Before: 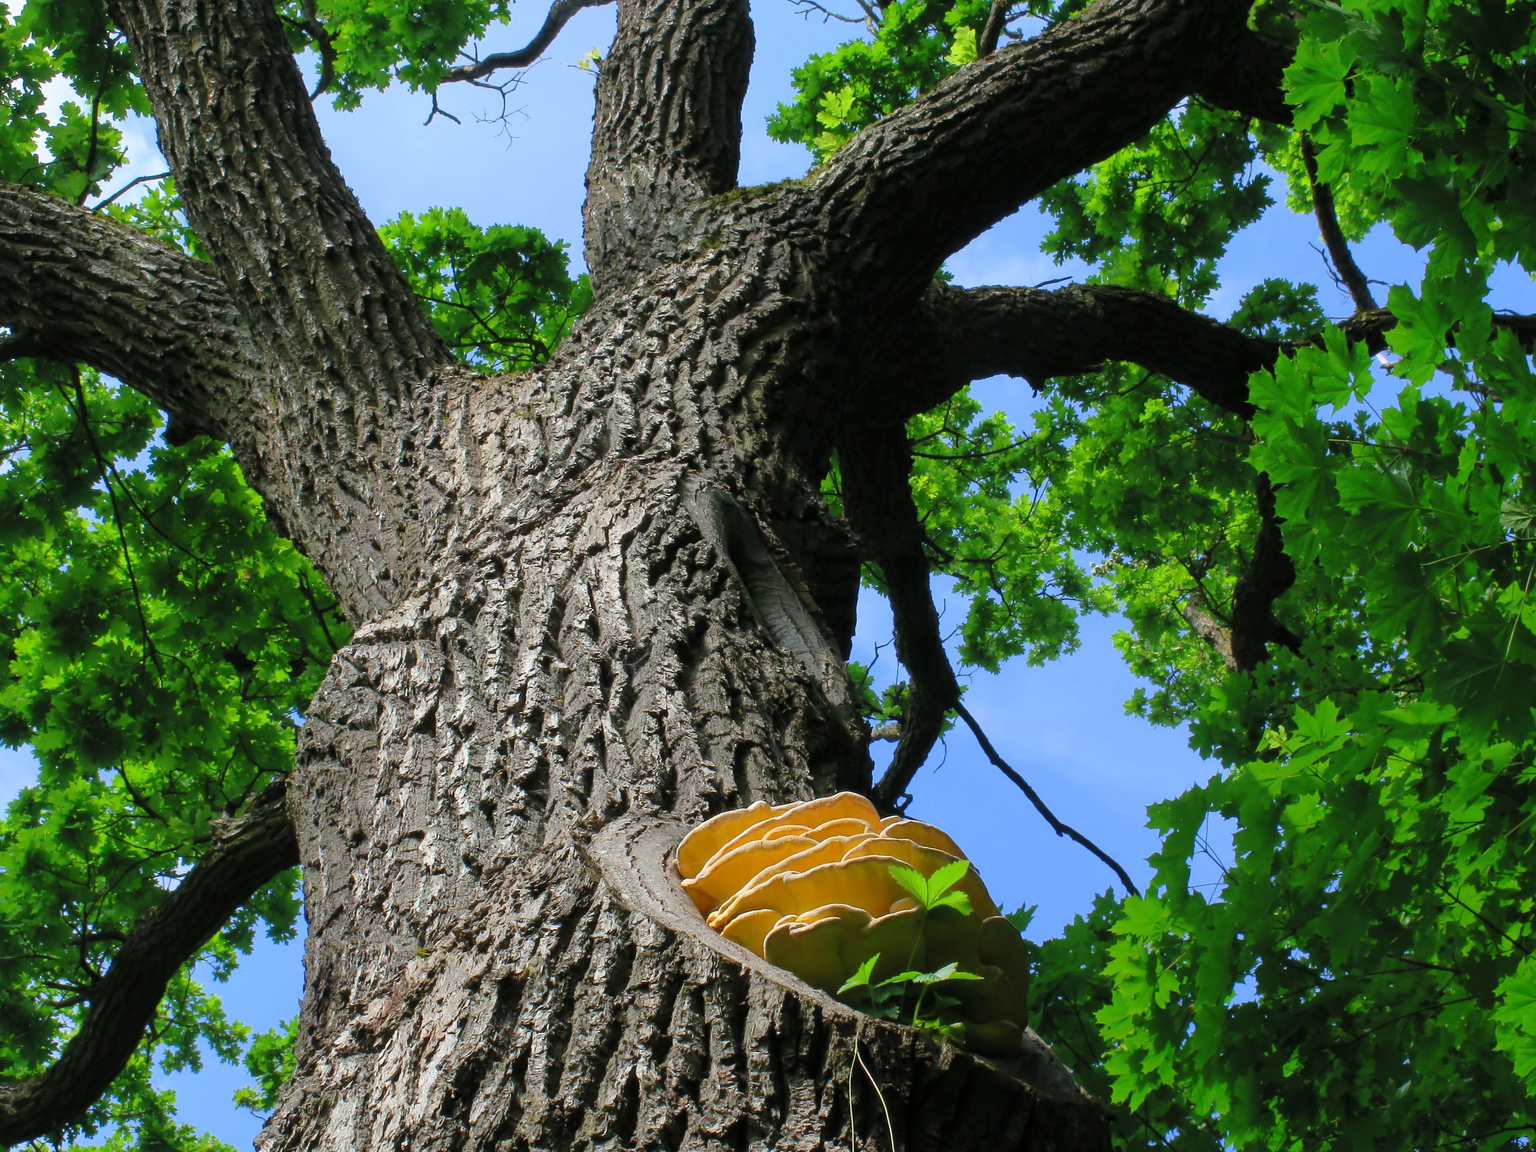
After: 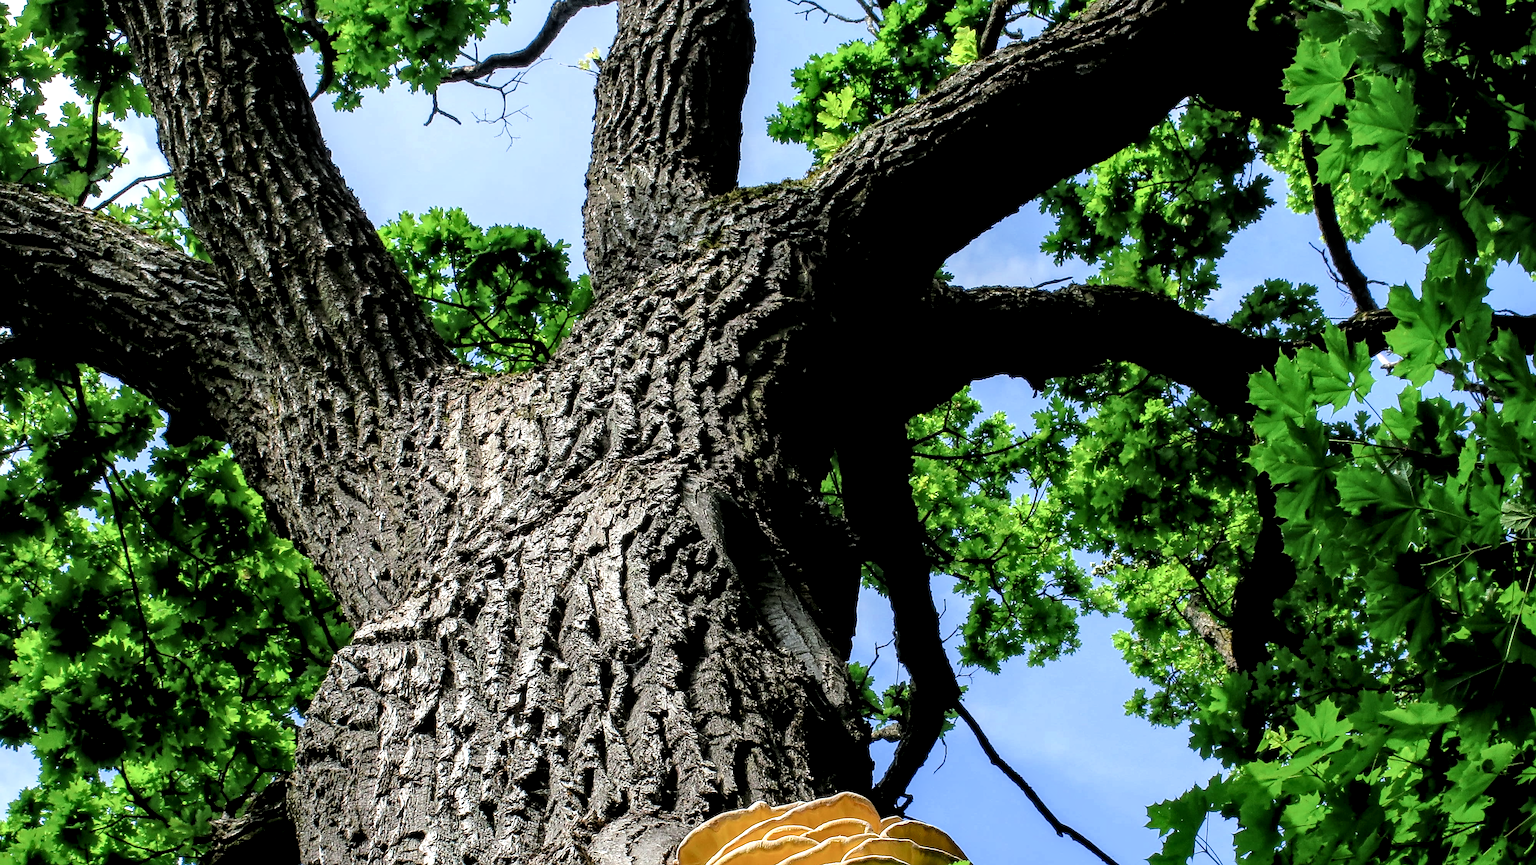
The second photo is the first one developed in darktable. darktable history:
exposure: black level correction 0.001, compensate highlight preservation false
crop: bottom 24.882%
local contrast: highlights 60%, shadows 60%, detail 160%
sharpen: on, module defaults
filmic rgb: black relative exposure -8.71 EV, white relative exposure 2.73 EV, target black luminance 0%, hardness 6.26, latitude 77.46%, contrast 1.326, shadows ↔ highlights balance -0.312%
